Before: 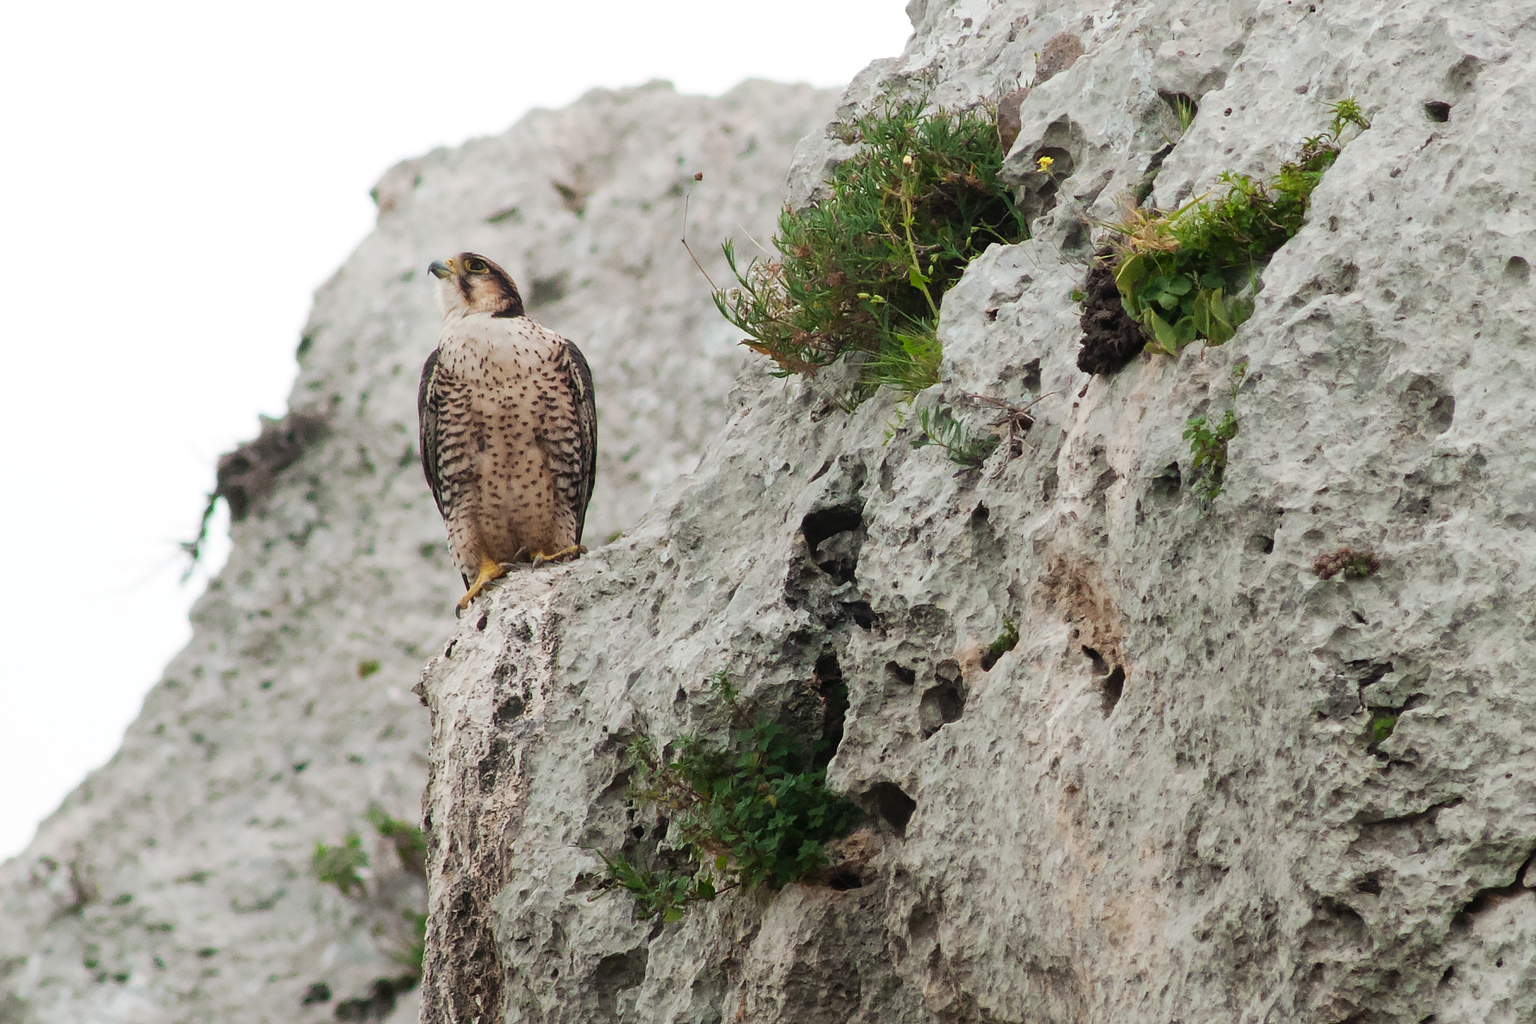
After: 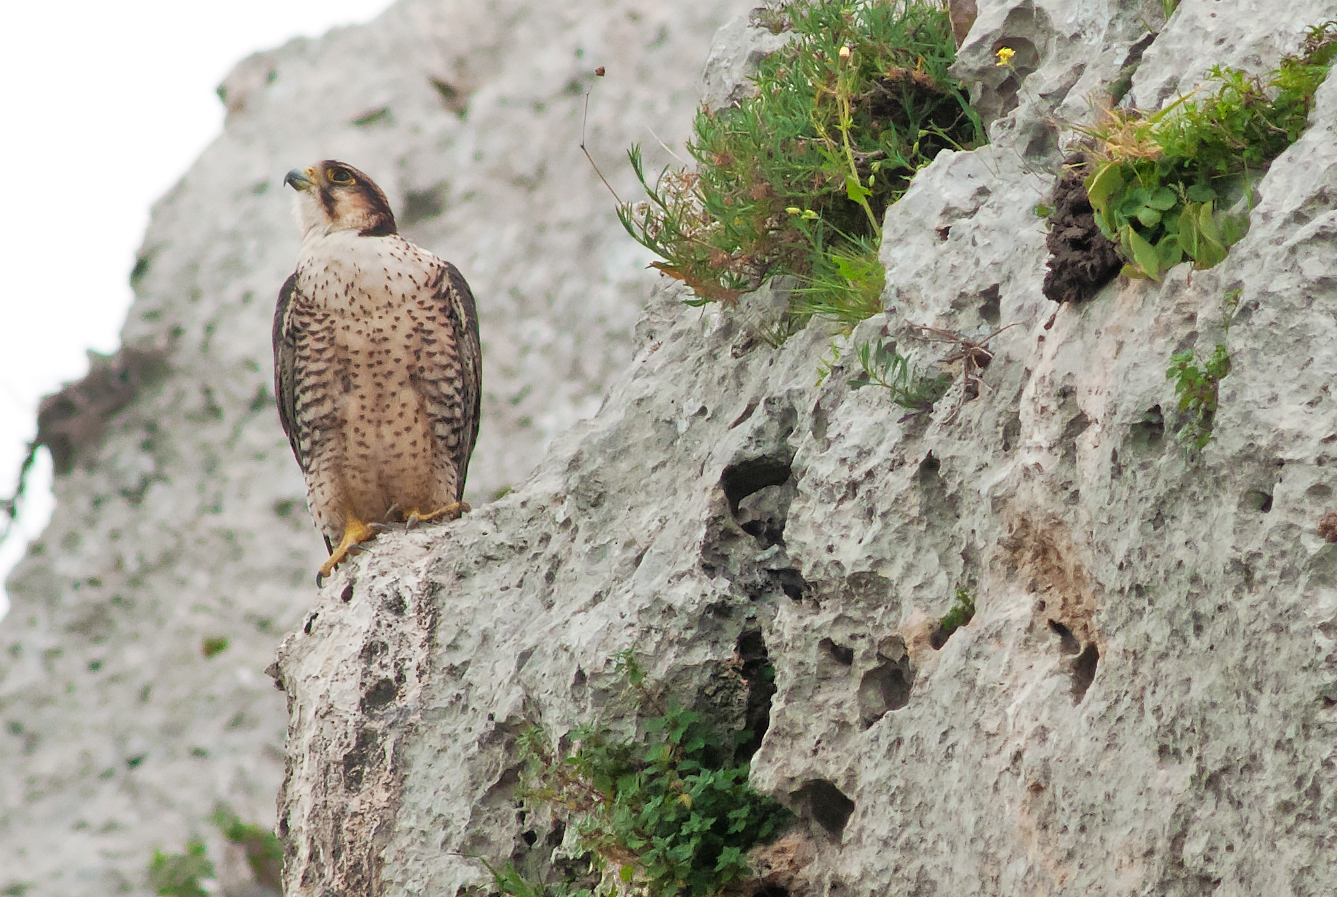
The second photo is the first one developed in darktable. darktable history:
crop and rotate: left 12.077%, top 11.34%, right 13.389%, bottom 13.641%
tone equalizer: -7 EV 0.14 EV, -6 EV 0.571 EV, -5 EV 1.13 EV, -4 EV 1.32 EV, -3 EV 1.14 EV, -2 EV 0.6 EV, -1 EV 0.166 EV
